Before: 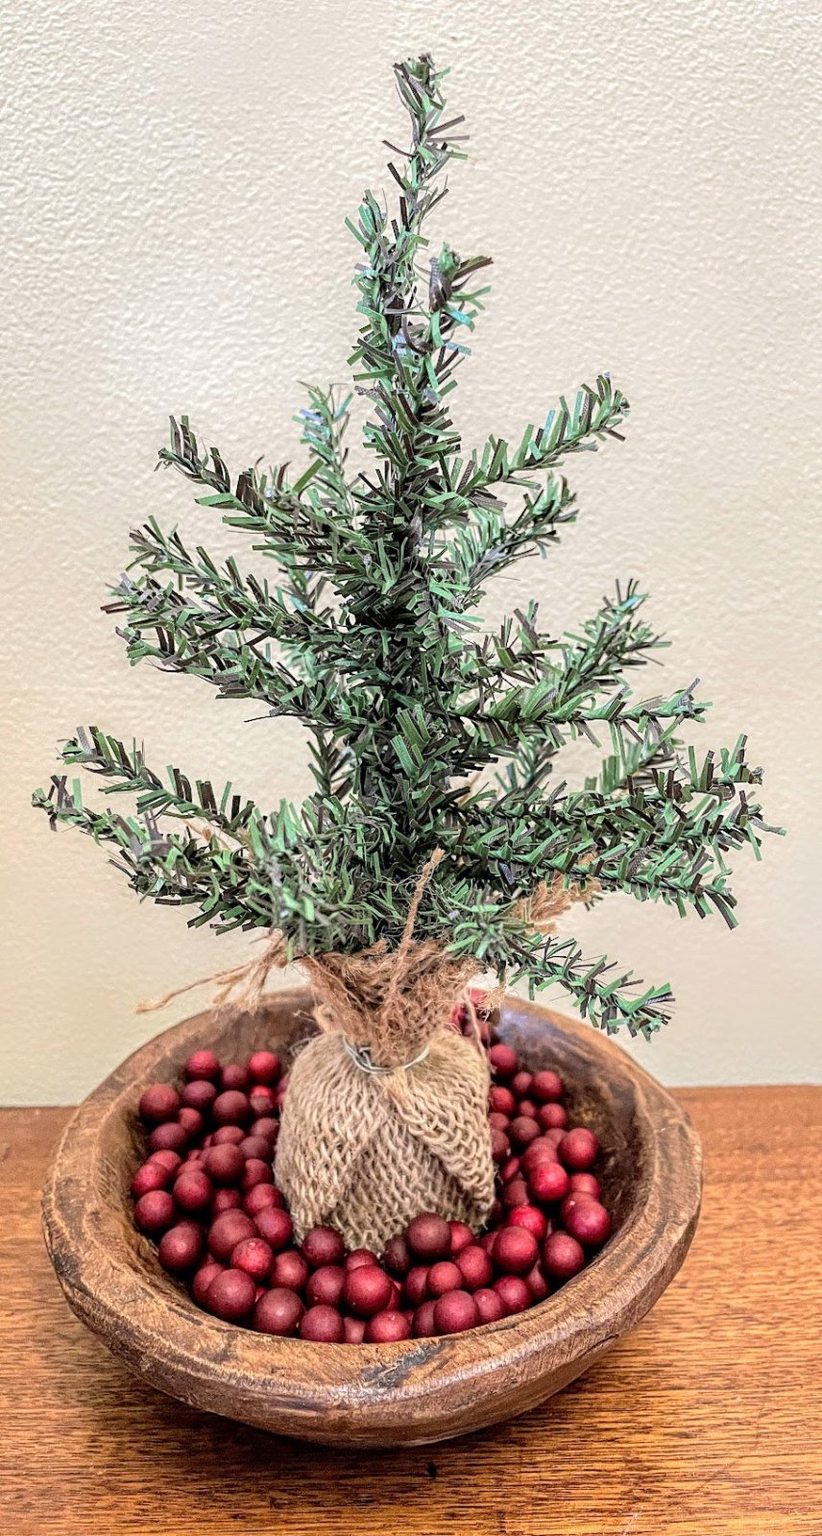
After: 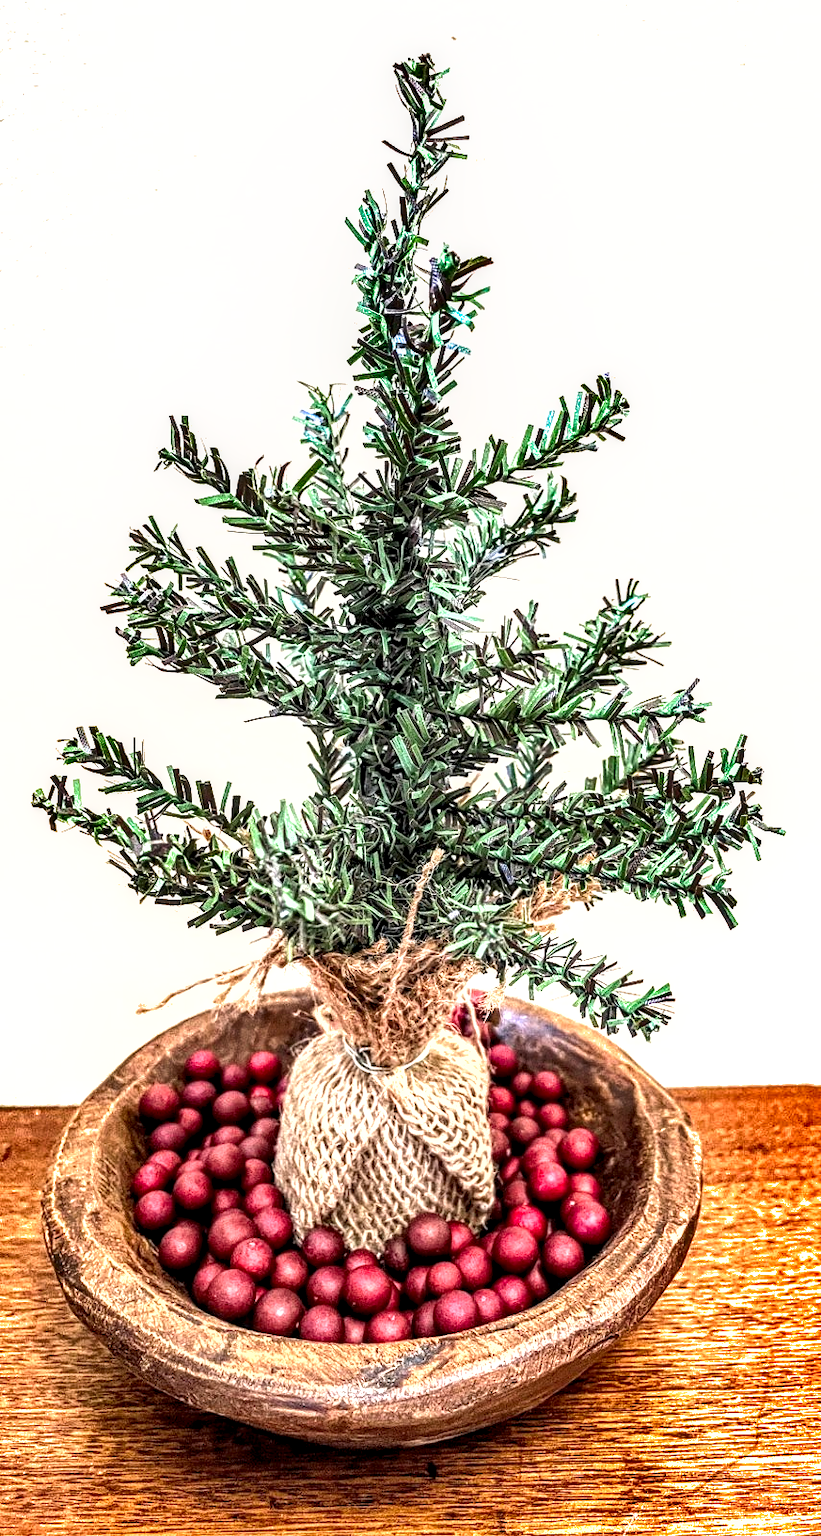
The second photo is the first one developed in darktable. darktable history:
shadows and highlights: white point adjustment -3.55, highlights -63.56, highlights color adjustment 77.87%, soften with gaussian
local contrast: detail 150%
exposure: exposure 1 EV, compensate exposure bias true, compensate highlight preservation false
